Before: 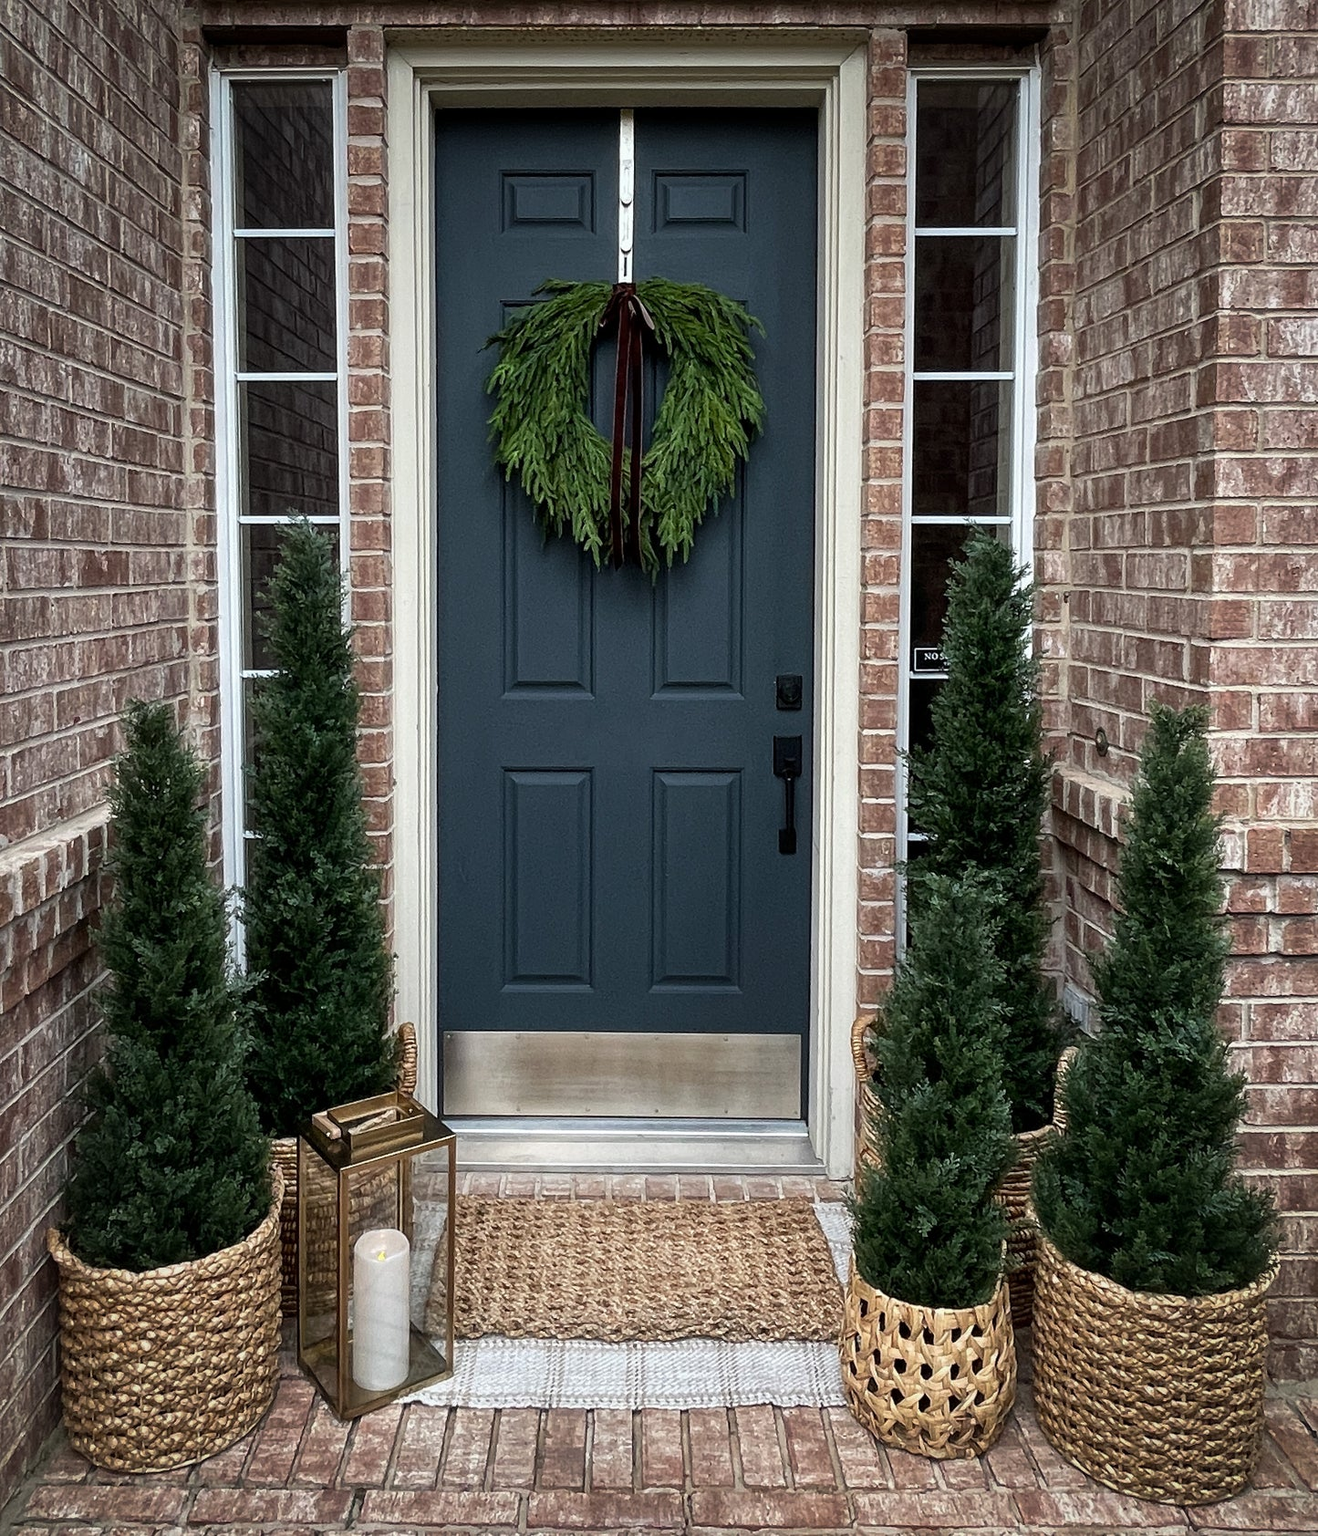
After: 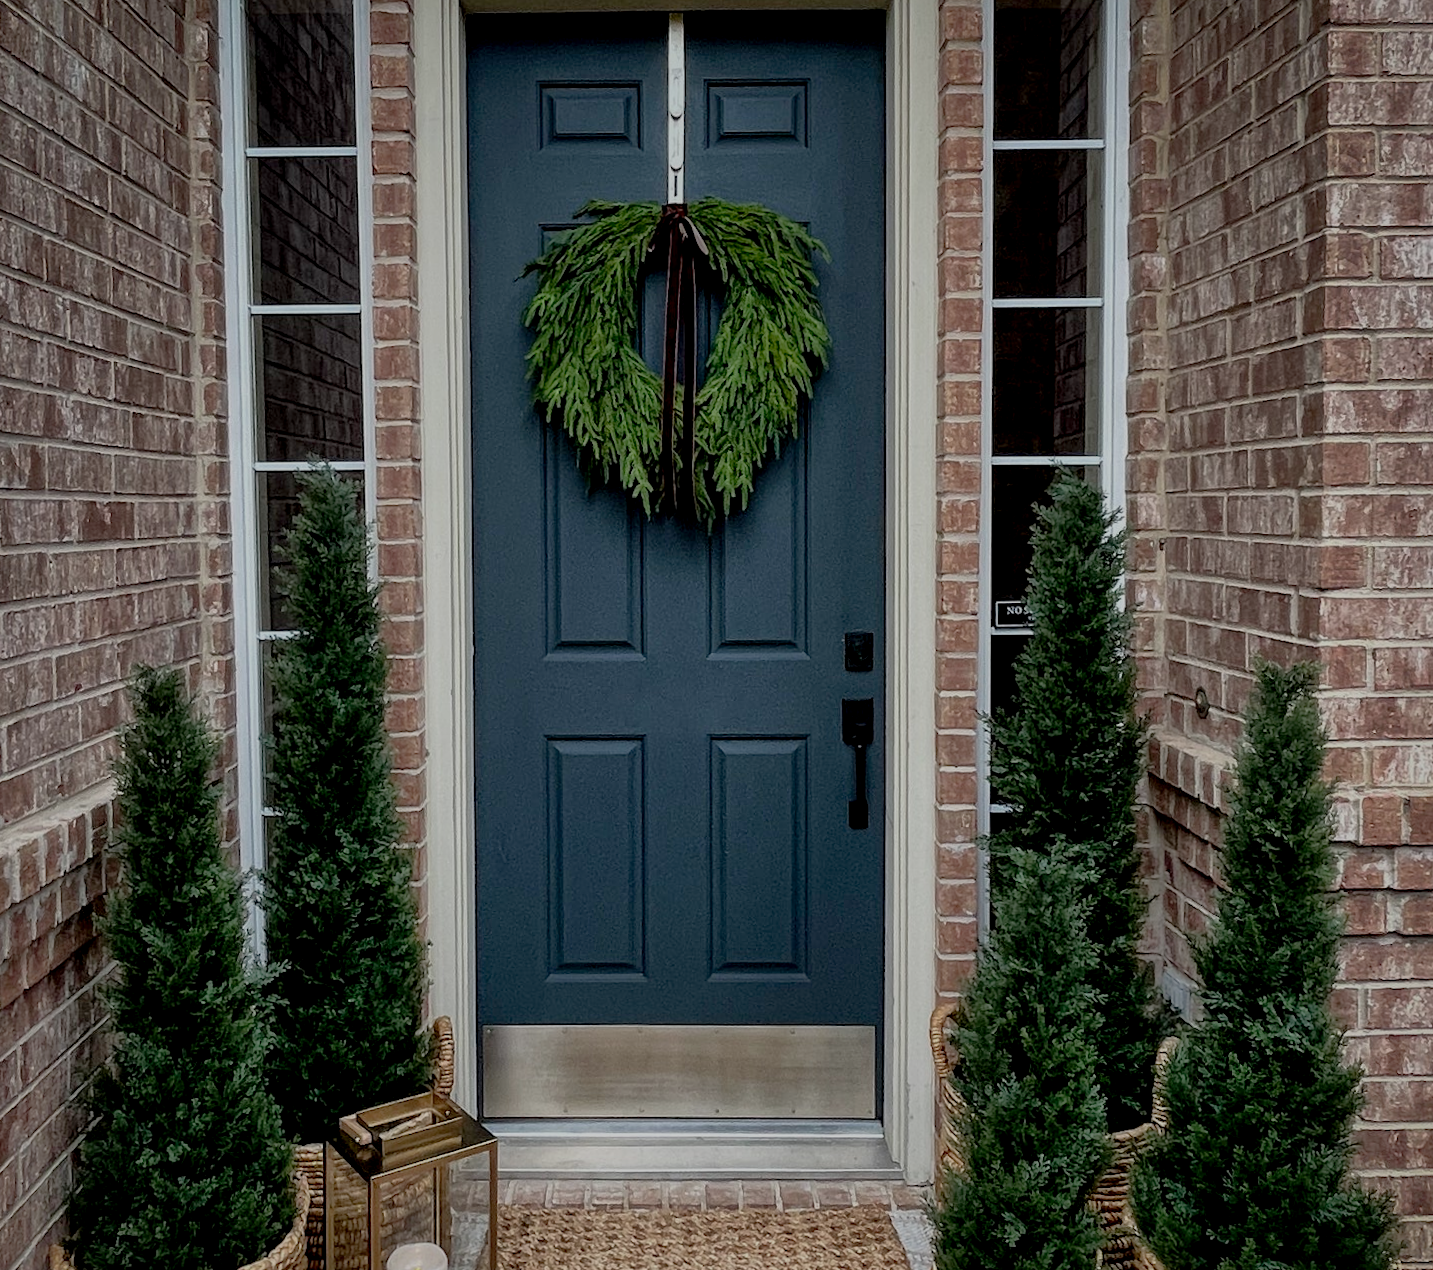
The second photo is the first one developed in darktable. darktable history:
exposure: black level correction 0.009, exposure -0.637 EV, compensate highlight preservation false
crop: top 5.667%, bottom 17.637%
rotate and perspective: rotation -0.45°, automatic cropping original format, crop left 0.008, crop right 0.992, crop top 0.012, crop bottom 0.988
shadows and highlights: on, module defaults
color correction: highlights a* -0.182, highlights b* -0.124
